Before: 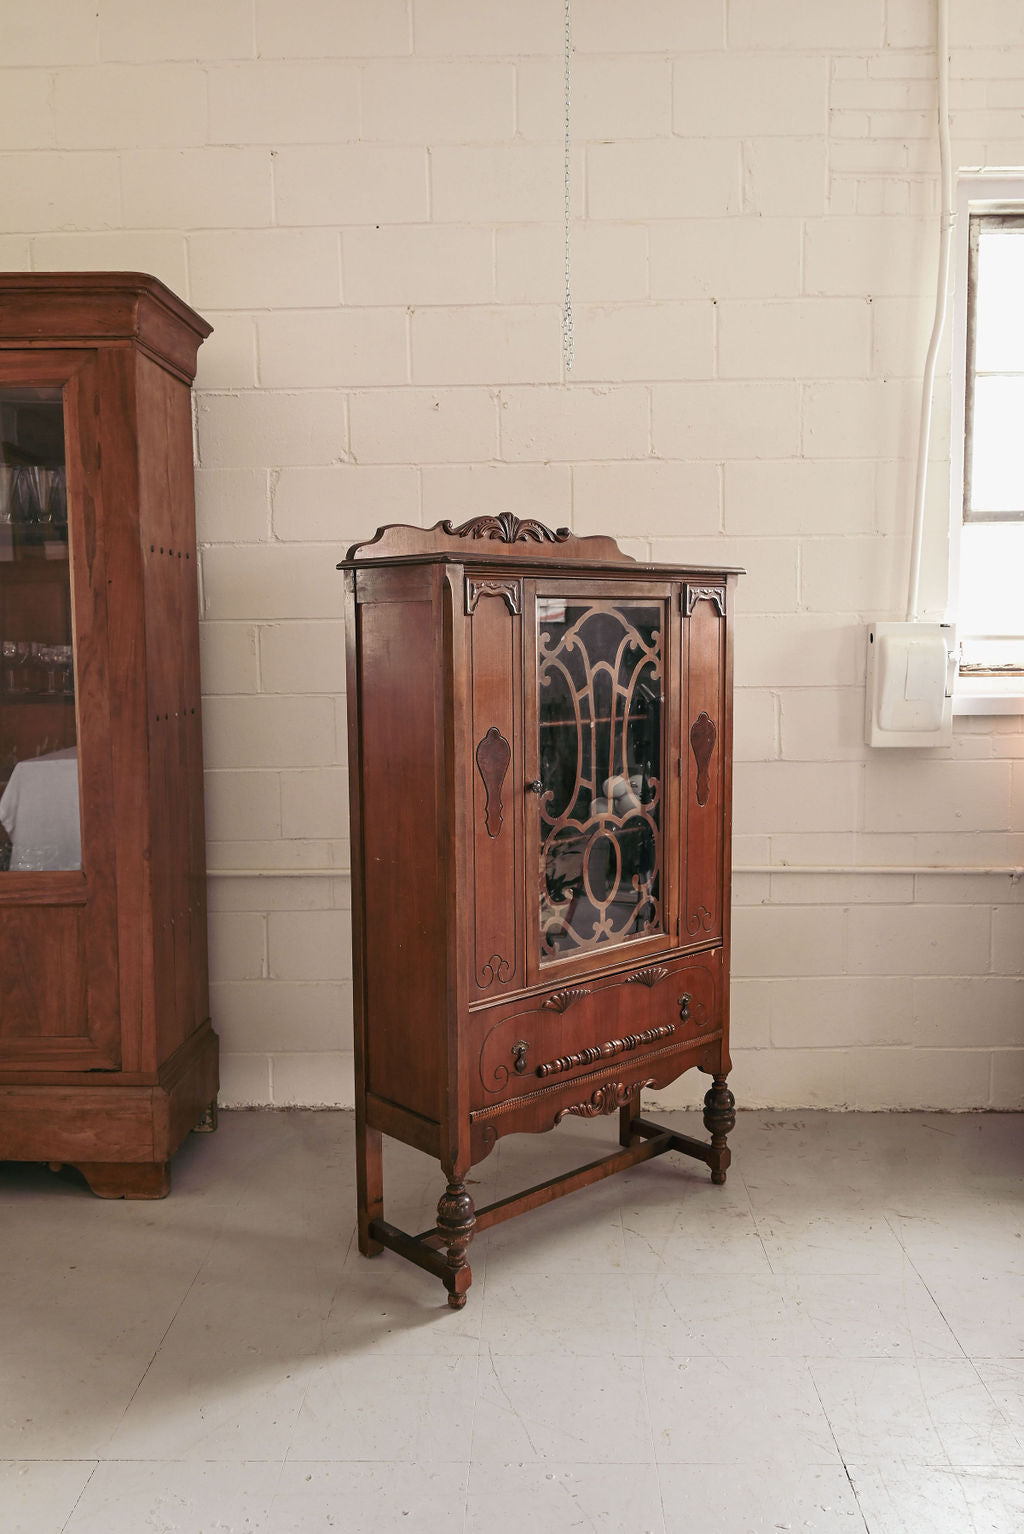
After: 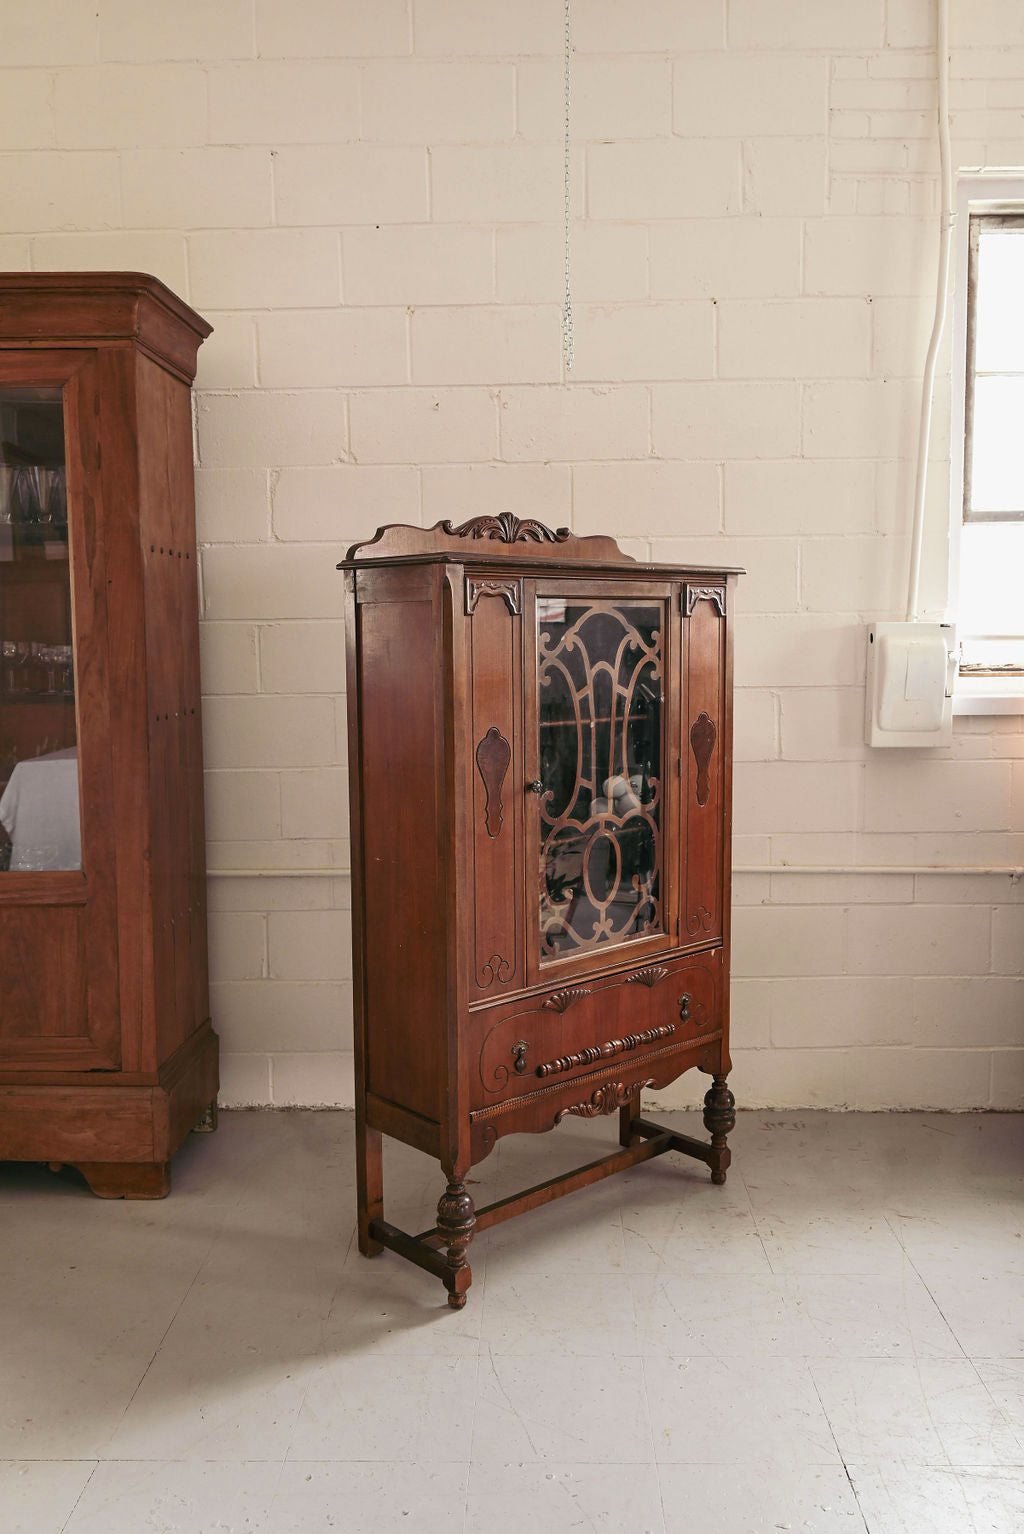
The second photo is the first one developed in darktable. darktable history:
color balance rgb: perceptual saturation grading › global saturation 10%, global vibrance 10%
color zones: curves: ch0 [(0.068, 0.464) (0.25, 0.5) (0.48, 0.508) (0.75, 0.536) (0.886, 0.476) (0.967, 0.456)]; ch1 [(0.066, 0.456) (0.25, 0.5) (0.616, 0.508) (0.746, 0.56) (0.934, 0.444)]
